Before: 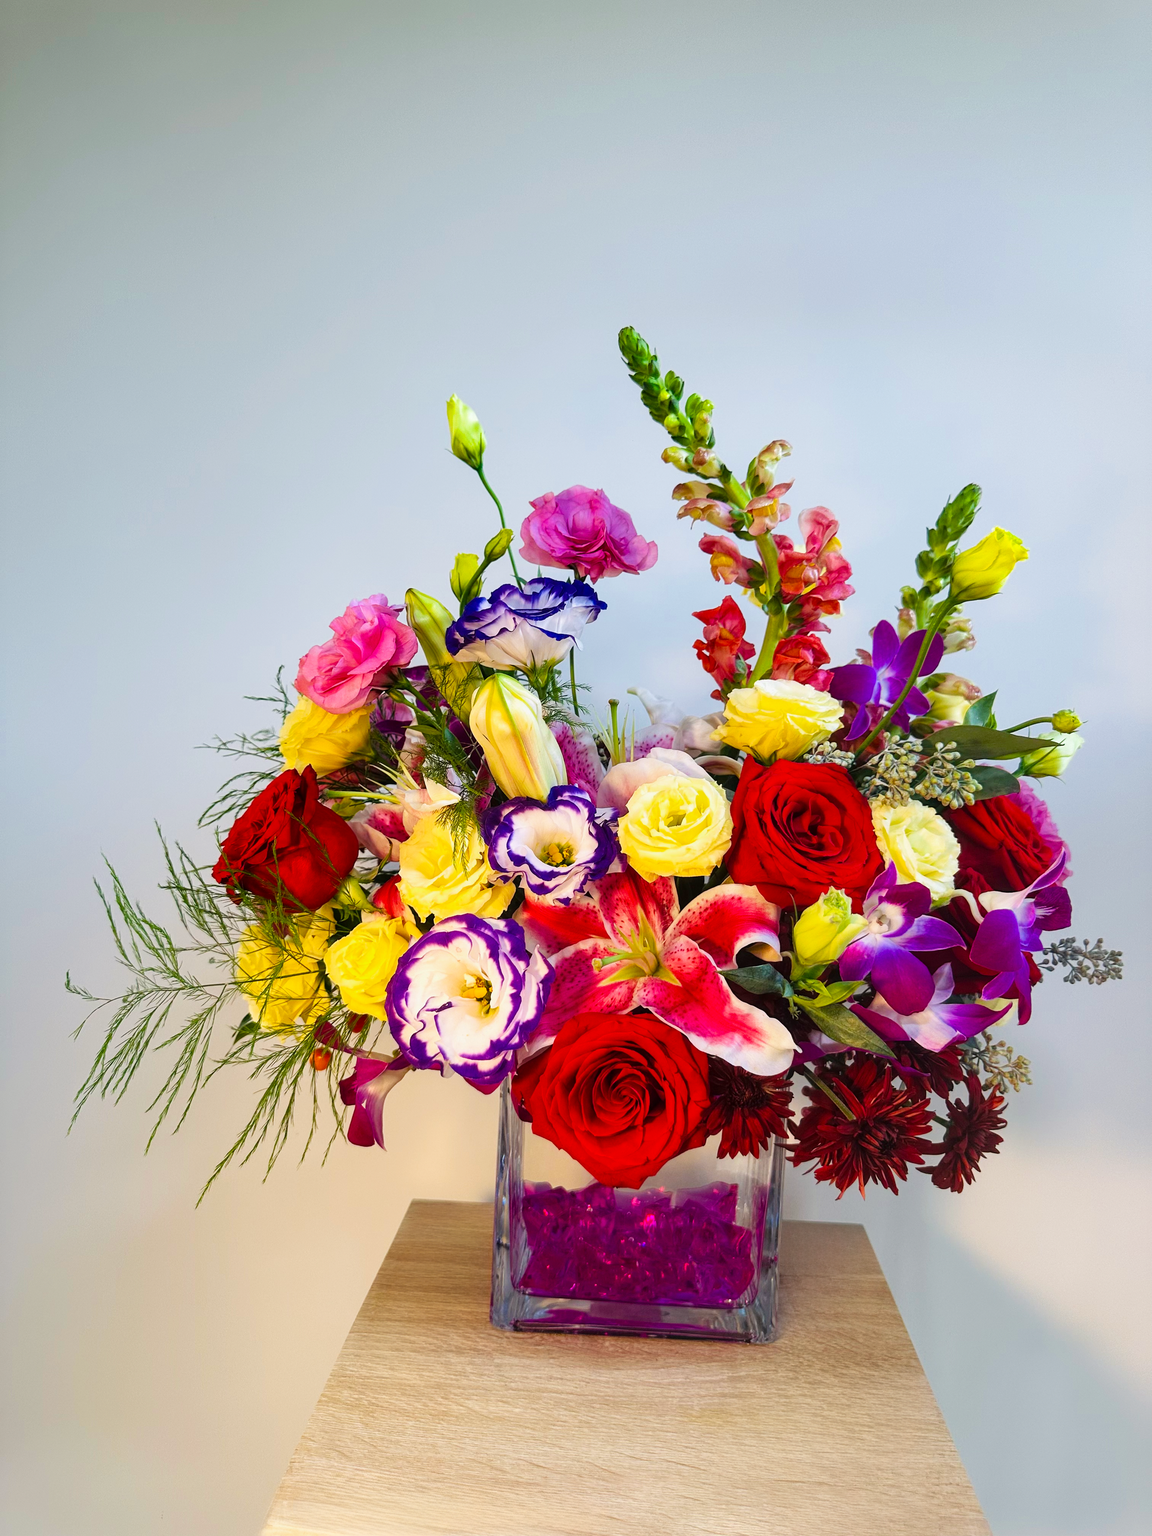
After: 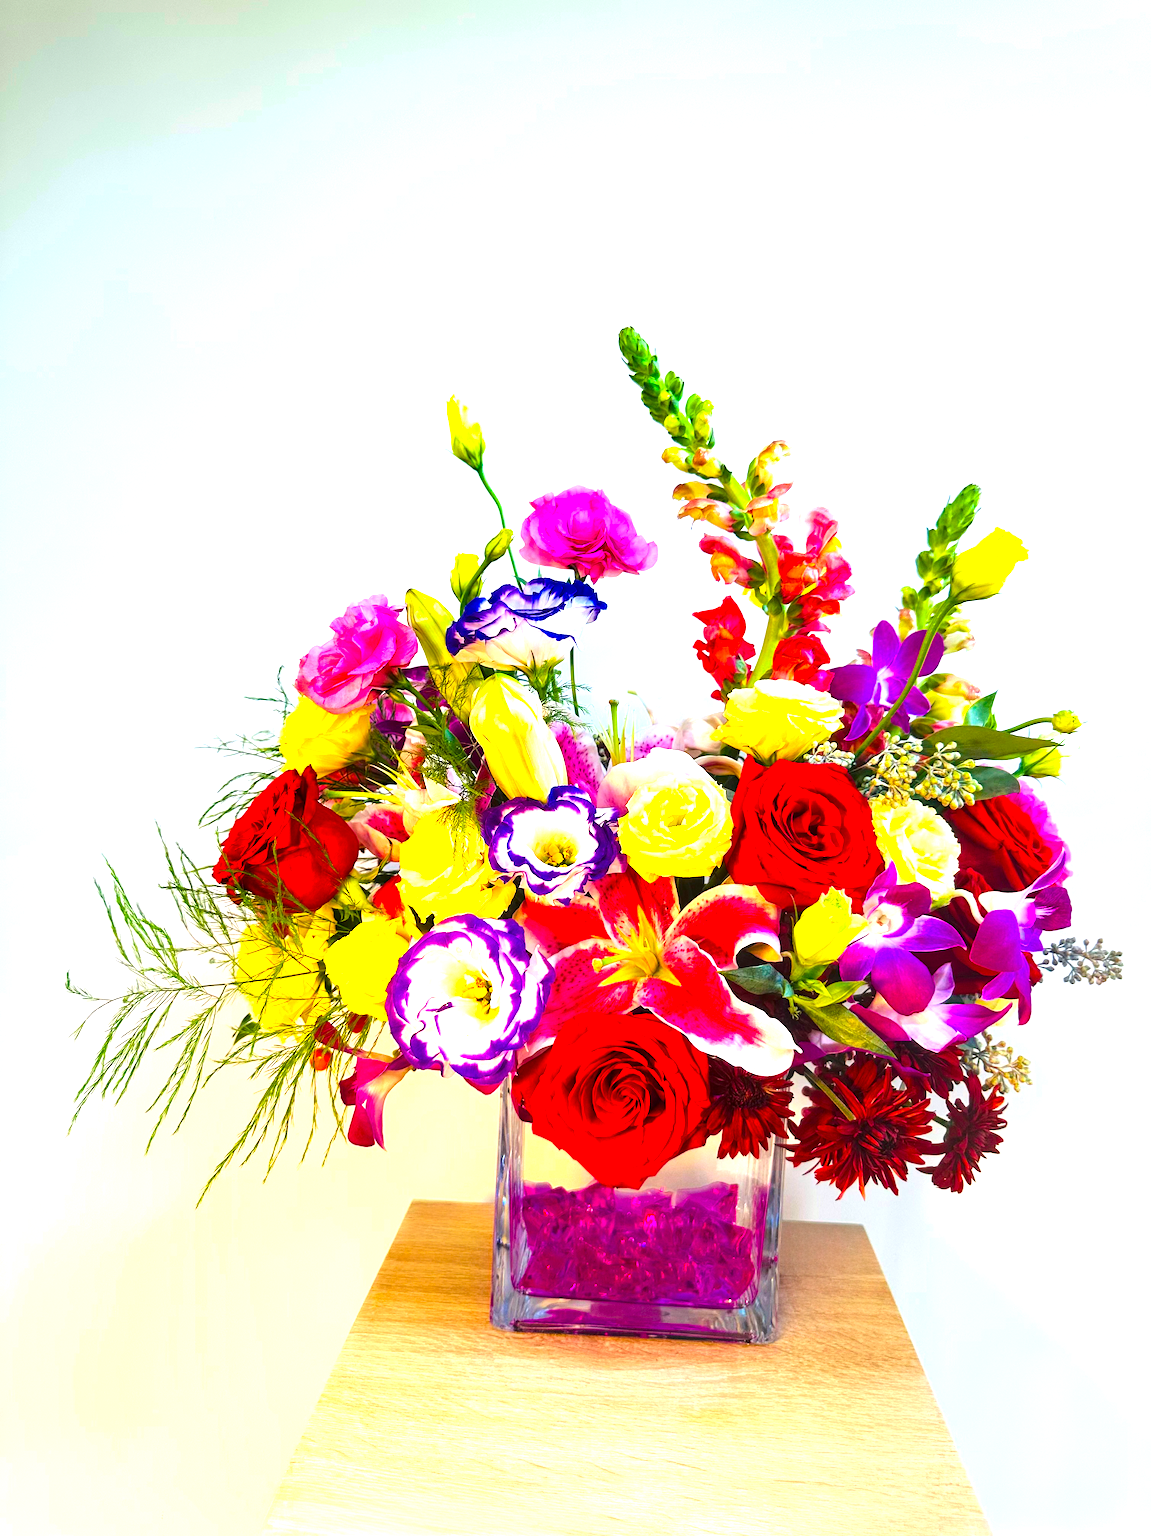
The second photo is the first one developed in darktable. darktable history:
contrast brightness saturation: saturation 0.13
exposure: black level correction 0, exposure 1.2 EV, compensate exposure bias true, compensate highlight preservation false
color balance rgb: perceptual saturation grading › global saturation 20%, global vibrance 20%
